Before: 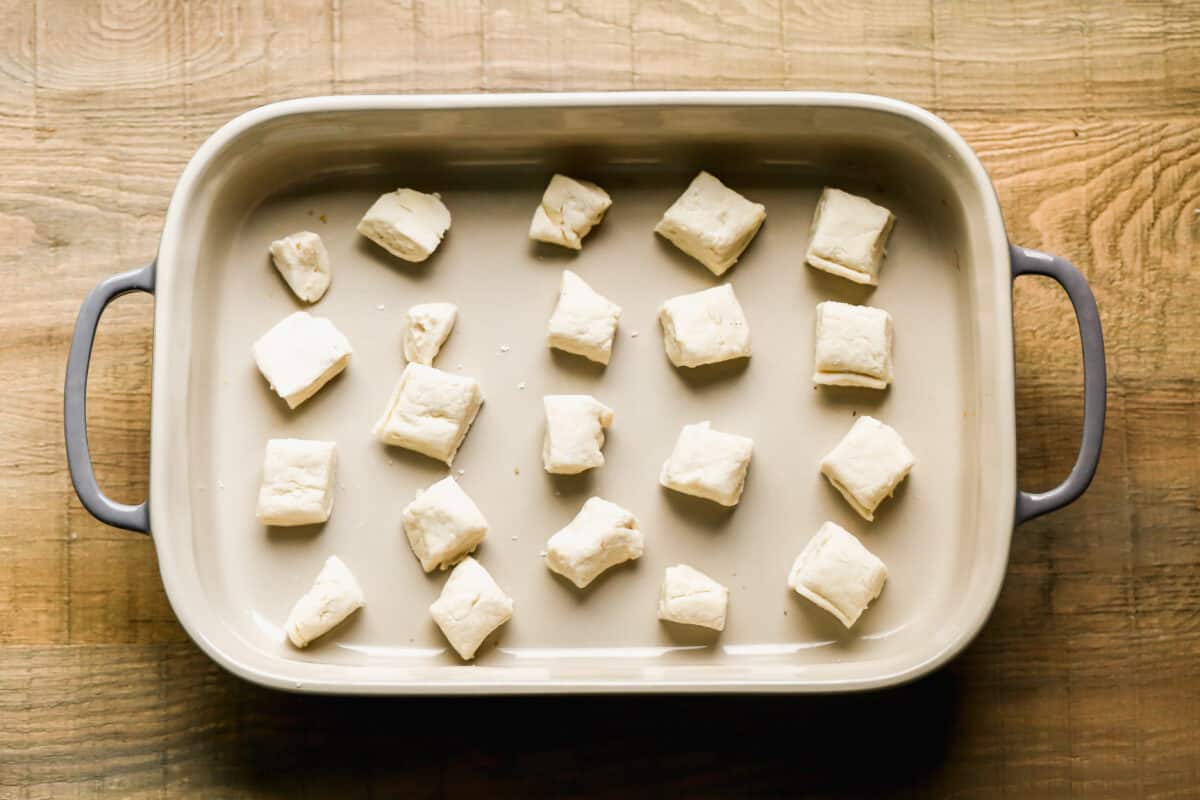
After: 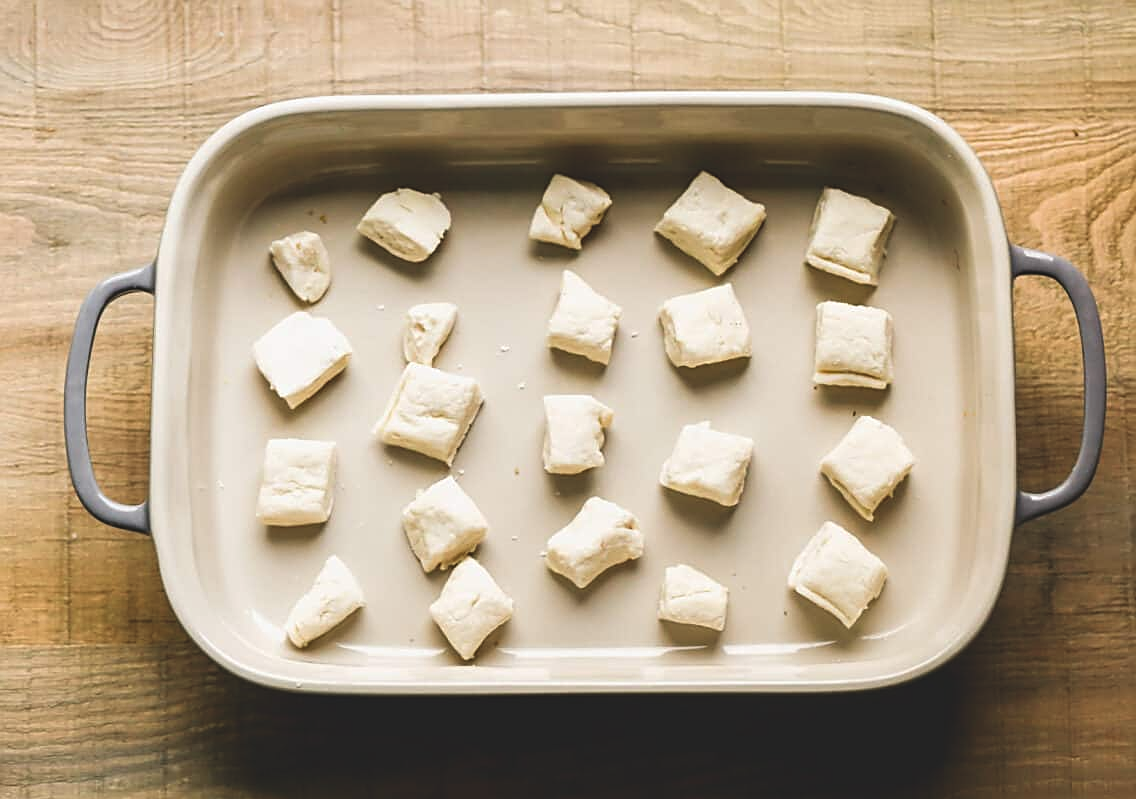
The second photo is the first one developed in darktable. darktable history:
crop and rotate: left 0%, right 5.27%
exposure: black level correction -0.015, compensate exposure bias true, compensate highlight preservation false
sharpen: on, module defaults
